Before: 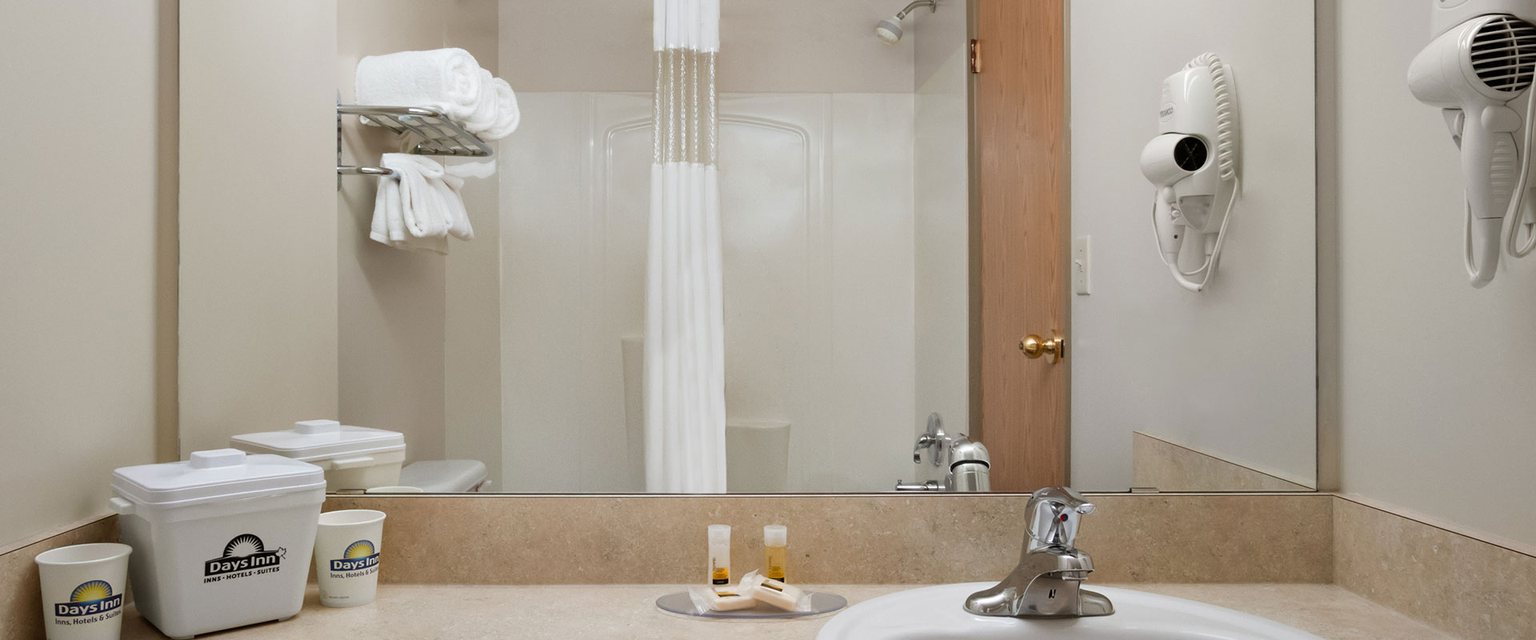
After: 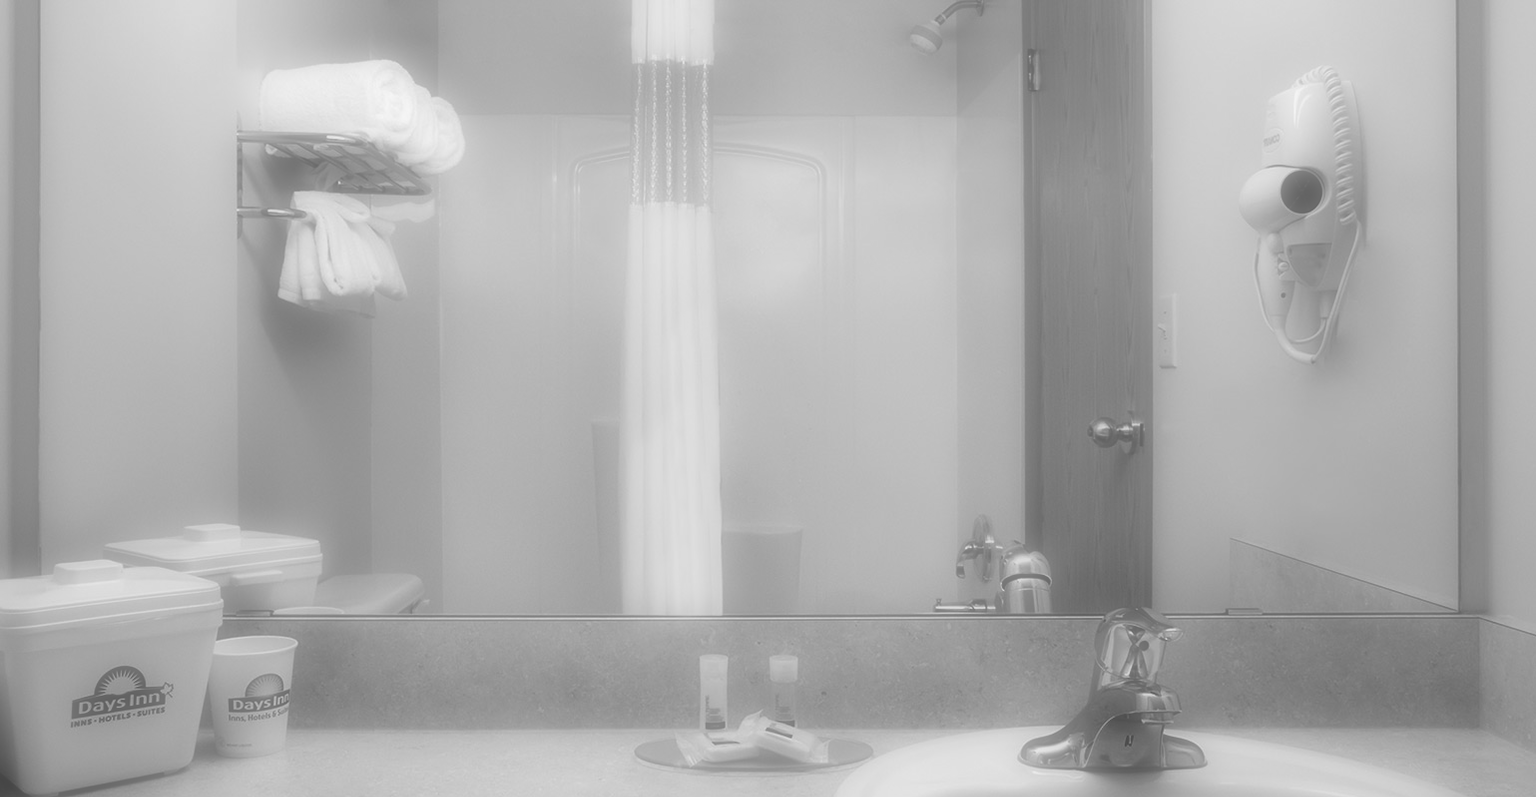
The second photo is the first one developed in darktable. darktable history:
monochrome: on, module defaults
crop and rotate: left 9.597%, right 10.195%
soften: on, module defaults
